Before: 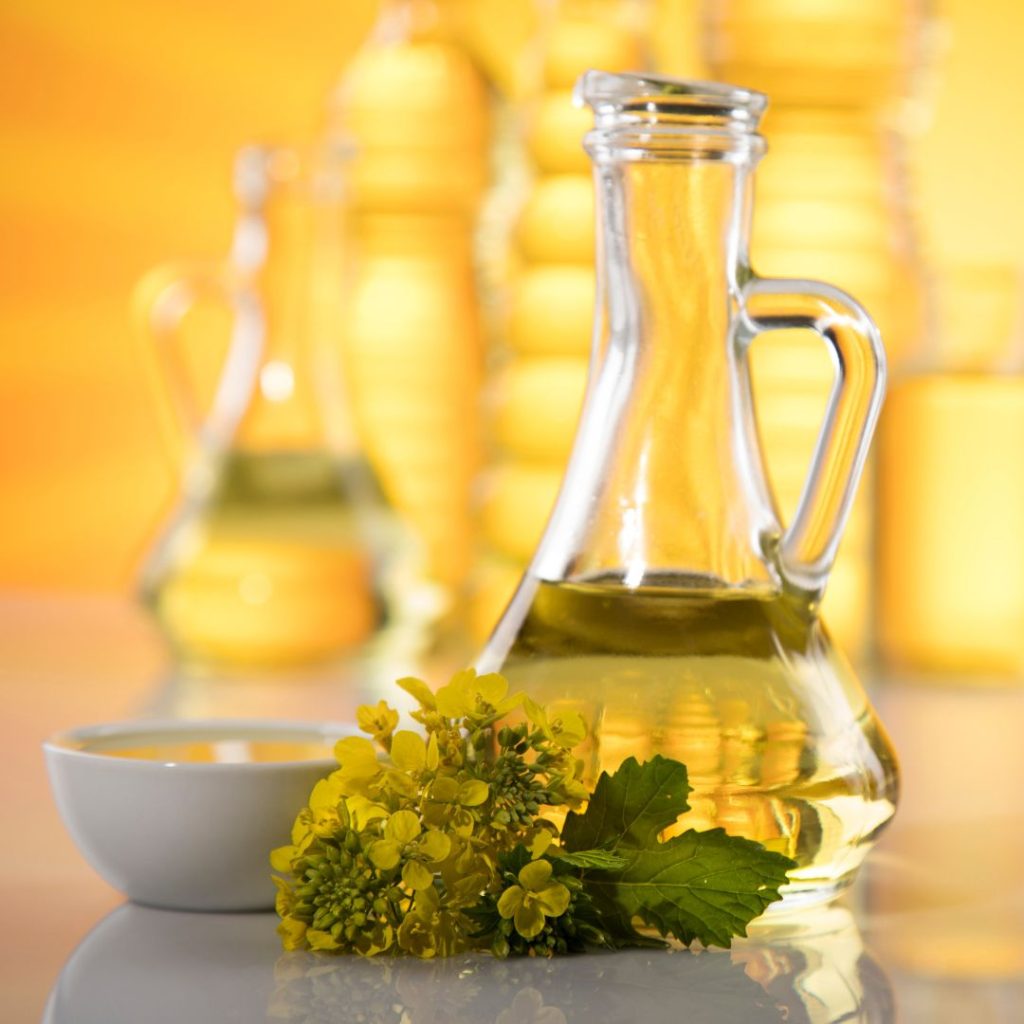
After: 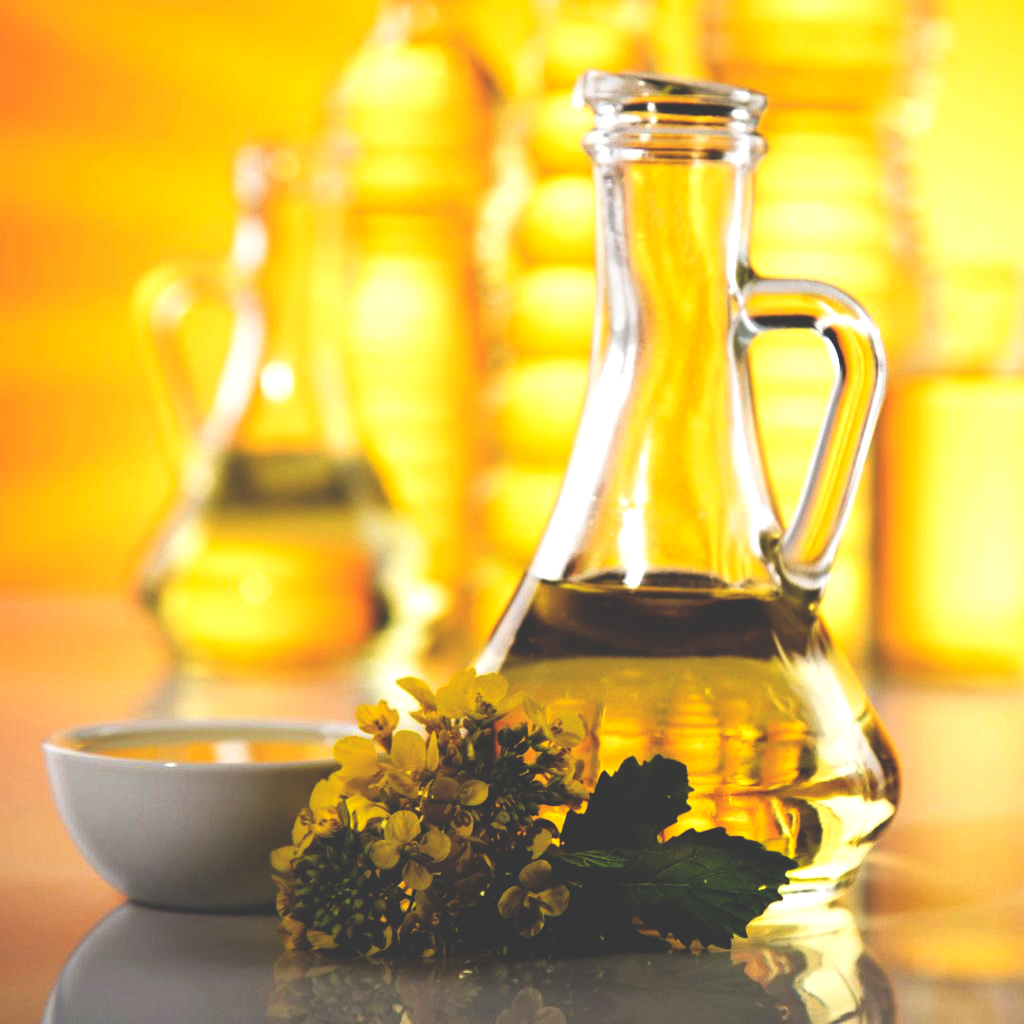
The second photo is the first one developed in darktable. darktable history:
base curve: curves: ch0 [(0, 0.036) (0.083, 0.04) (0.804, 1)], preserve colors none
contrast brightness saturation: saturation -0.1
